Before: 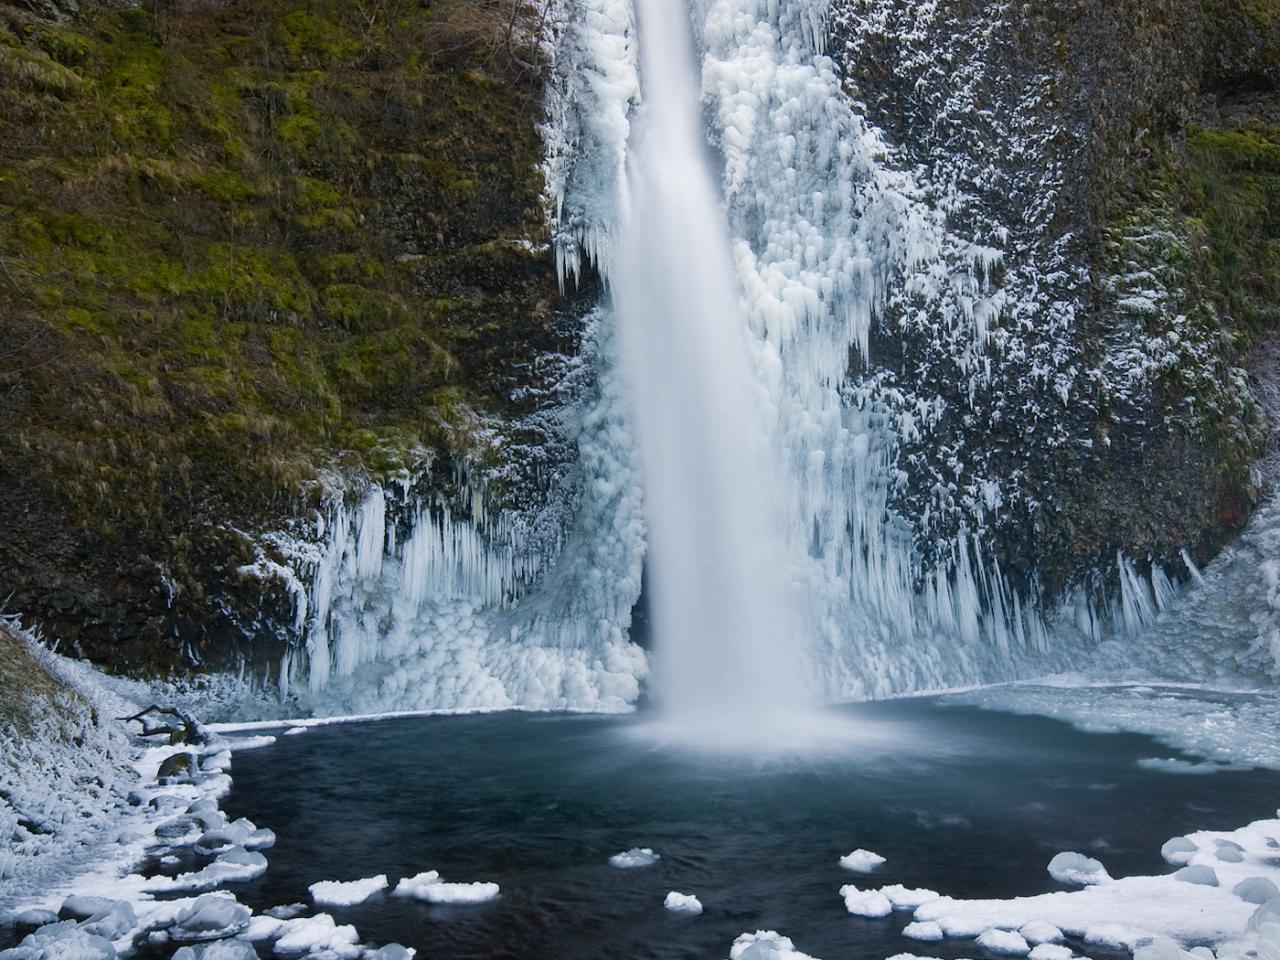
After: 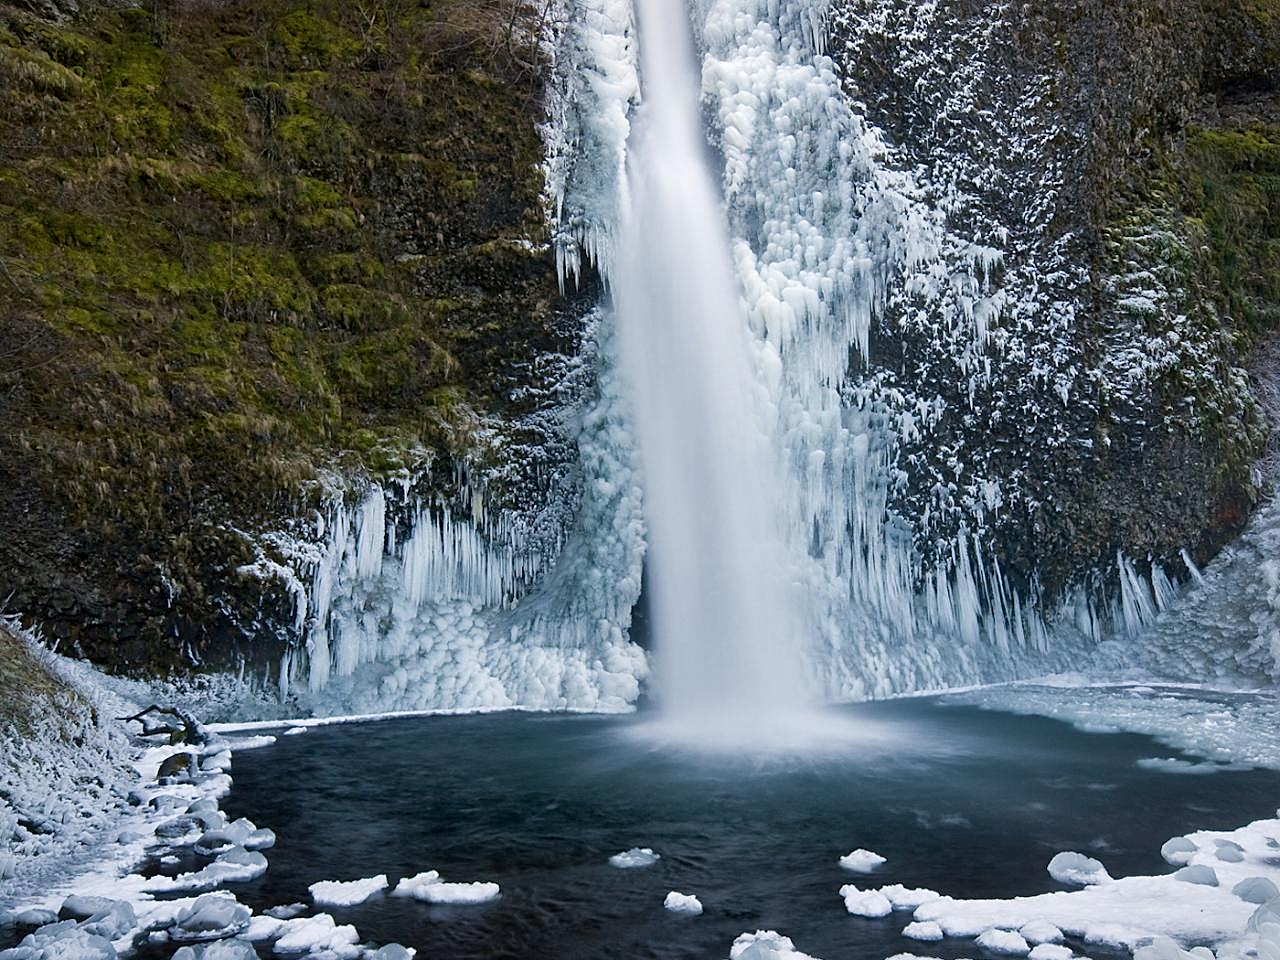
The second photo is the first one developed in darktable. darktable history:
sharpen: amount 0.495
local contrast: mode bilateral grid, contrast 19, coarseness 50, detail 132%, midtone range 0.2
